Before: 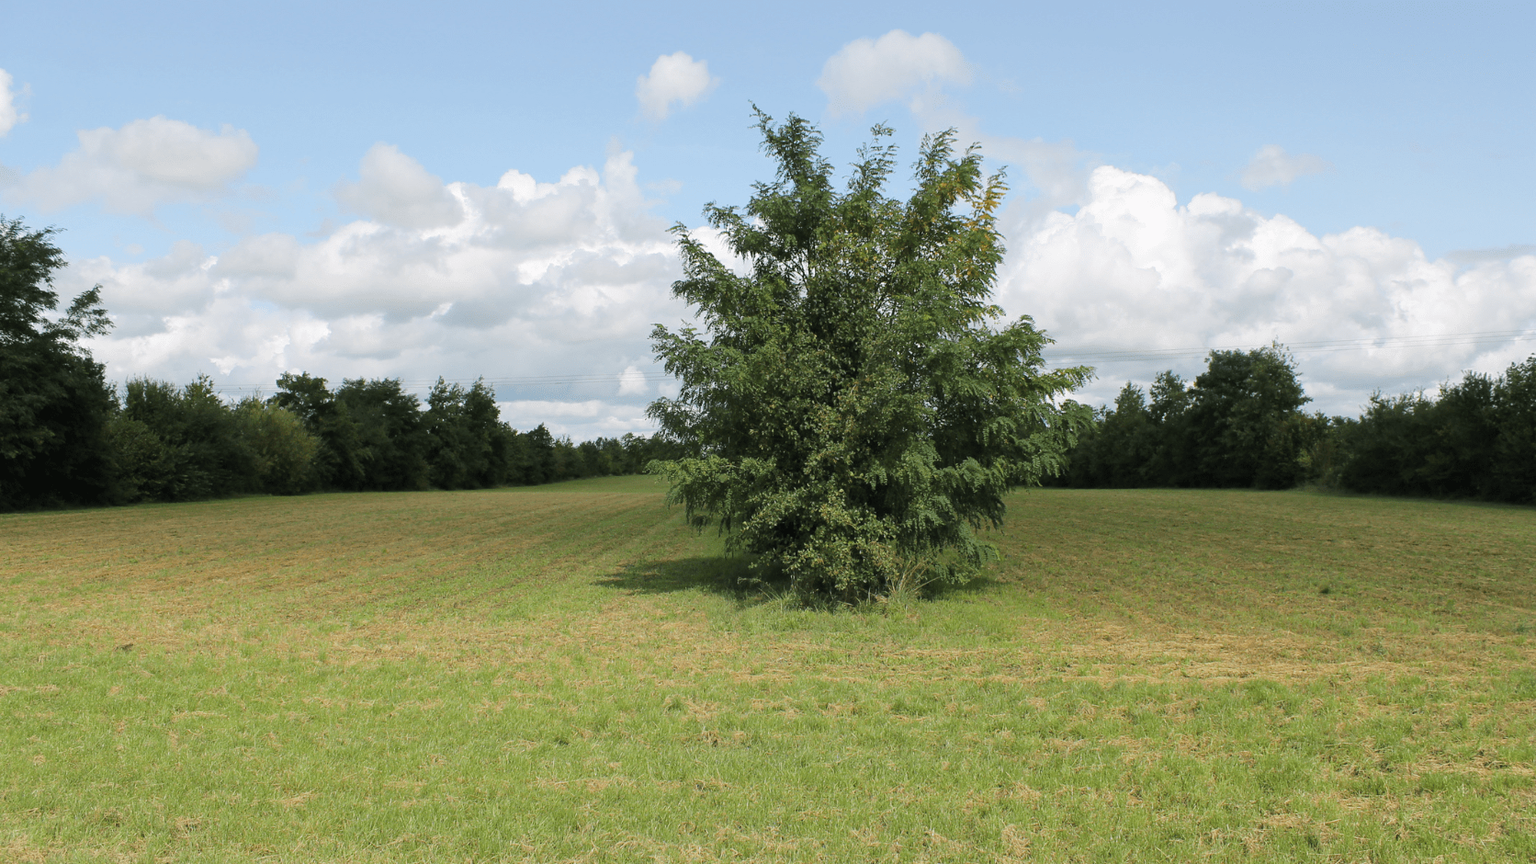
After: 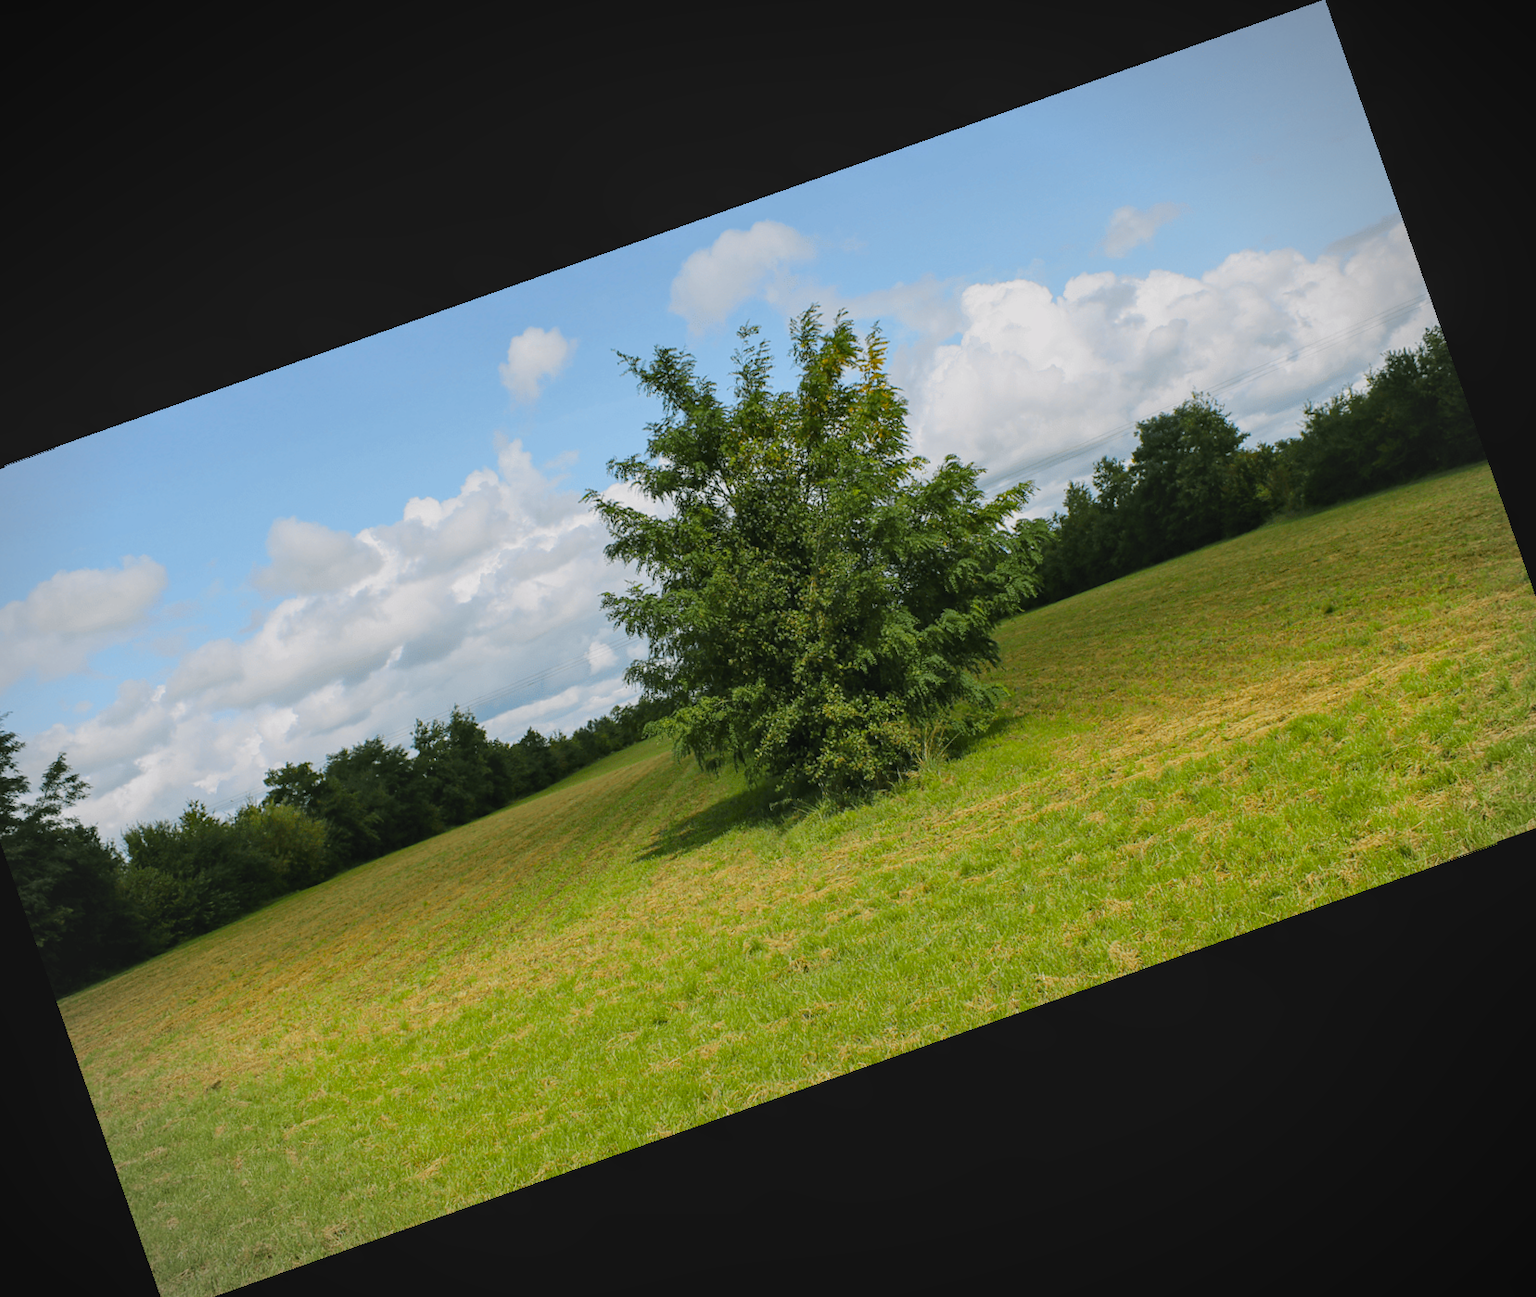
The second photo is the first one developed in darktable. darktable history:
contrast brightness saturation: contrast 0.14
rotate and perspective: rotation -1°, crop left 0.011, crop right 0.989, crop top 0.025, crop bottom 0.975
exposure: exposure -0.177 EV, compensate highlight preservation false
color balance rgb: perceptual saturation grading › global saturation 20%, global vibrance 20%
crop and rotate: angle 19.43°, left 6.812%, right 4.125%, bottom 1.087%
local contrast: on, module defaults
vignetting: fall-off start 87%, automatic ratio true
lowpass: radius 0.1, contrast 0.85, saturation 1.1, unbound 0
